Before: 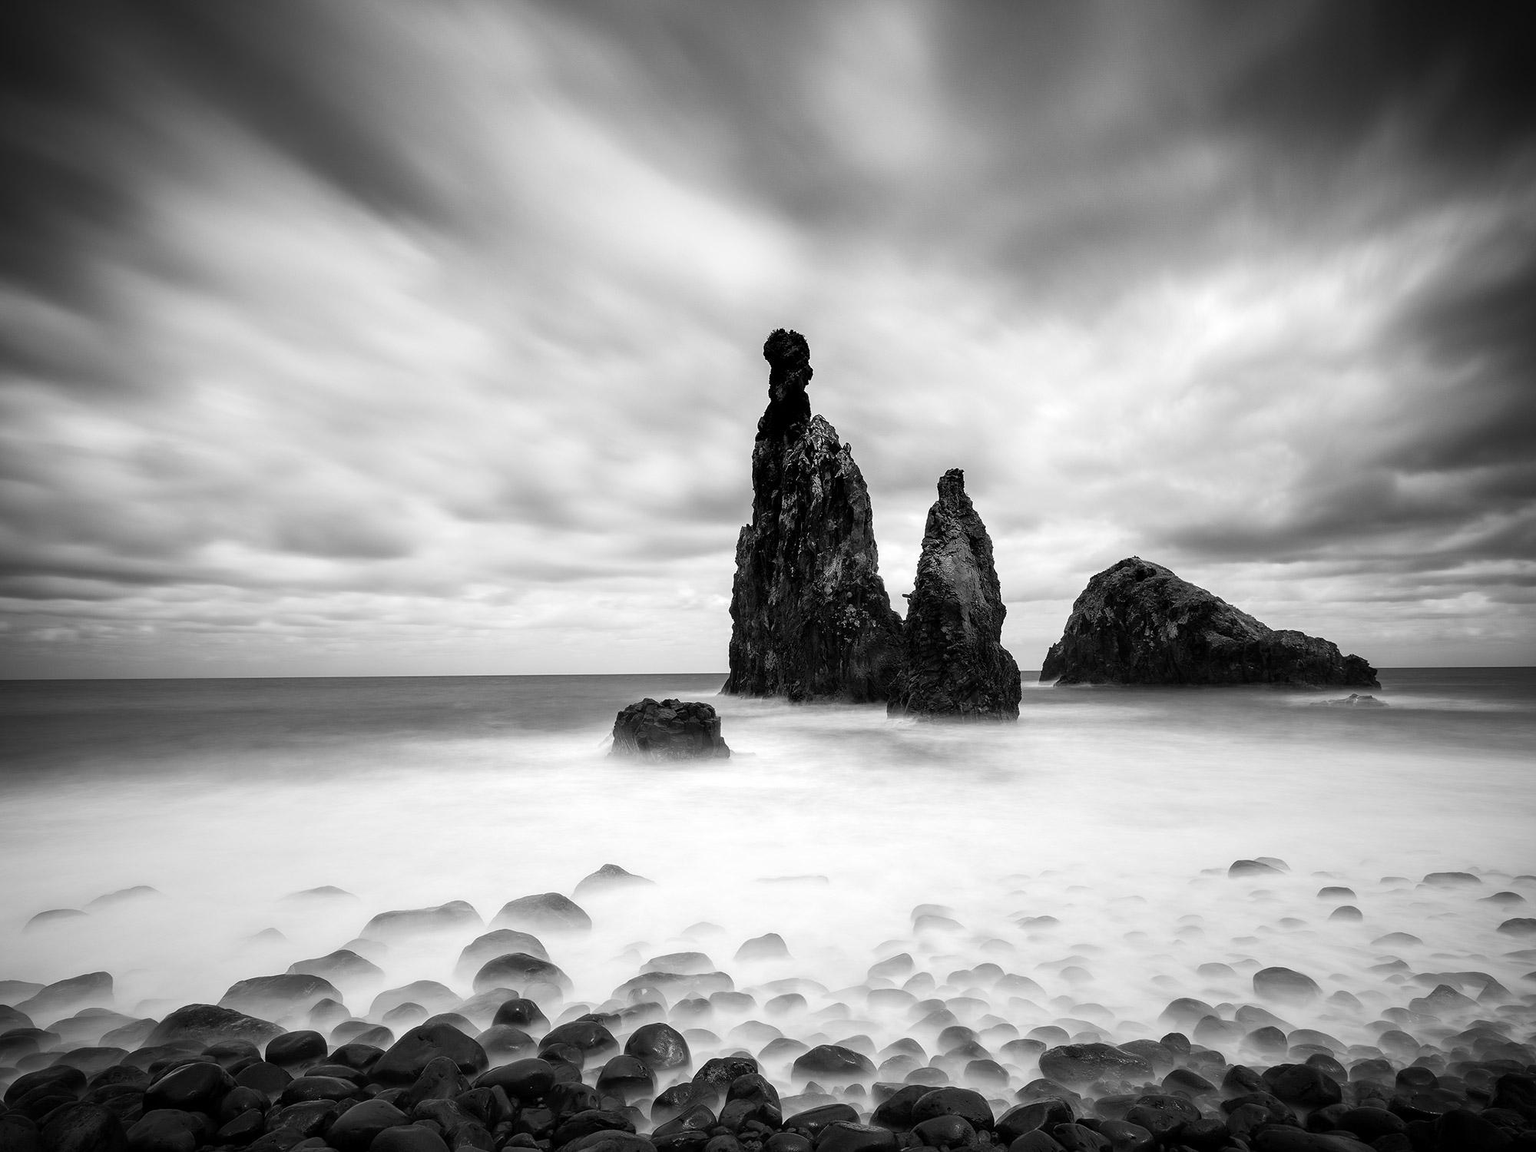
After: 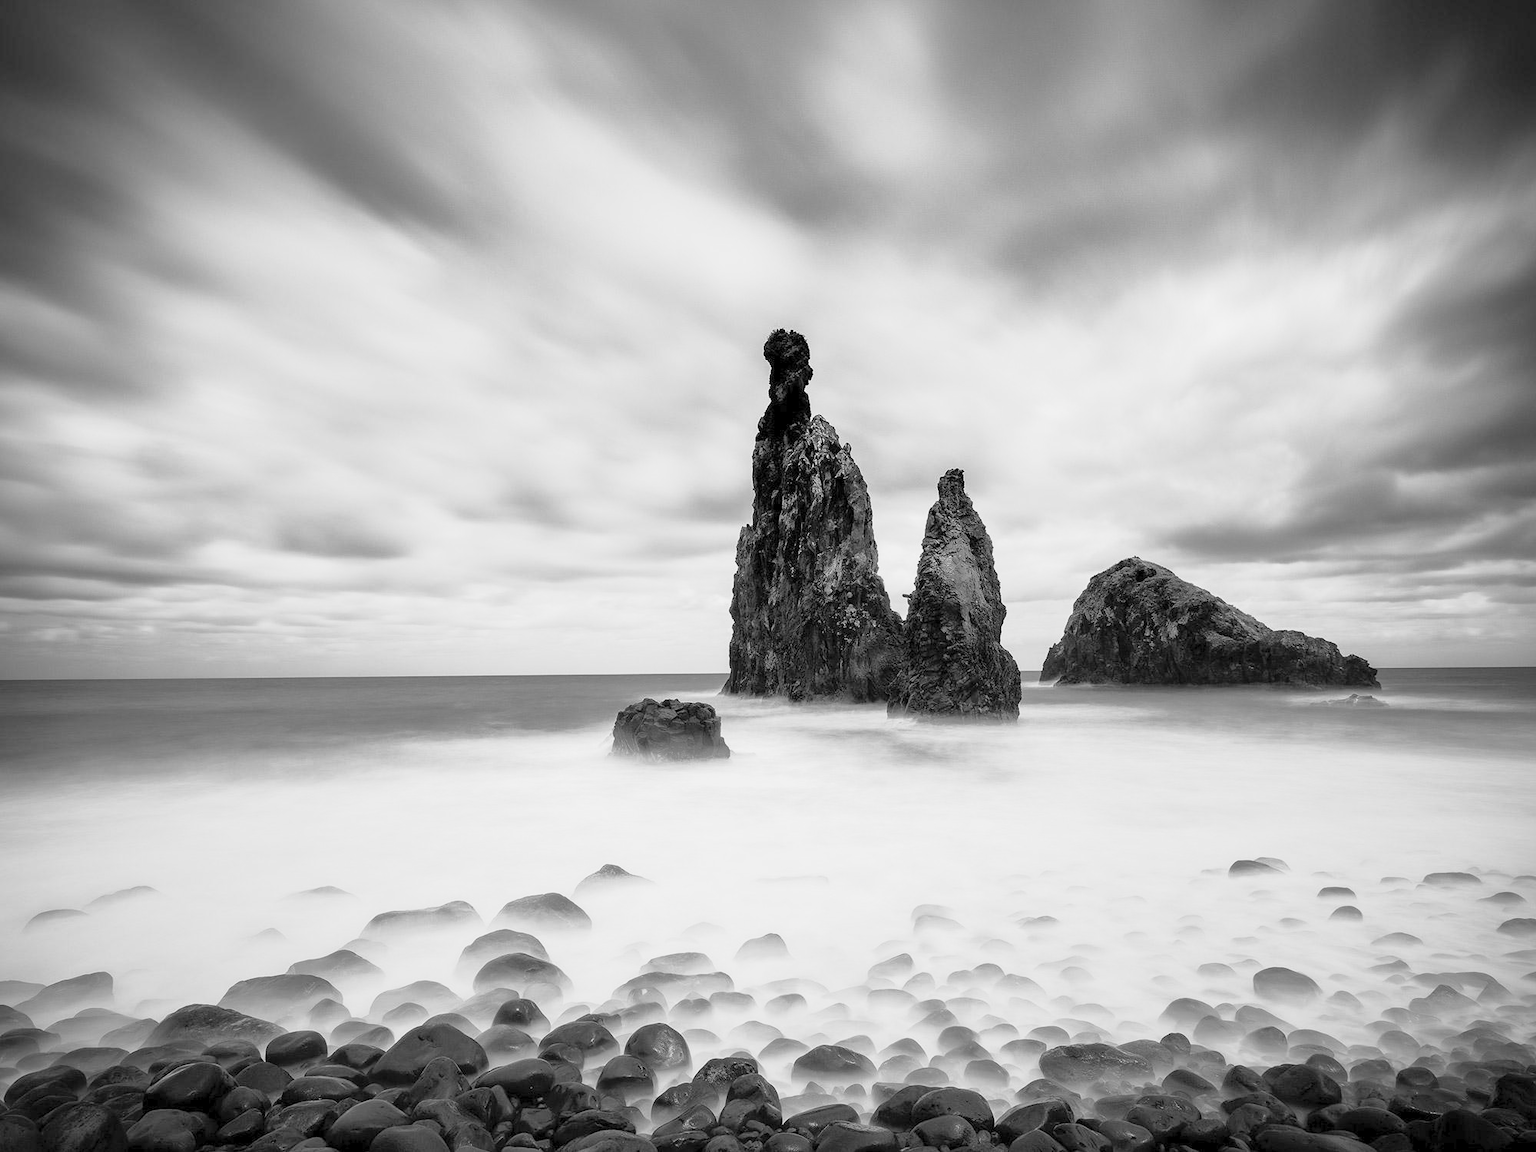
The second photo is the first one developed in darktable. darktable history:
contrast brightness saturation: brightness 0.19, saturation -0.498
tone curve: curves: ch0 [(0, 0) (0.091, 0.077) (0.517, 0.574) (0.745, 0.82) (0.844, 0.908) (0.909, 0.942) (1, 0.973)]; ch1 [(0, 0) (0.437, 0.404) (0.5, 0.5) (0.534, 0.546) (0.58, 0.603) (0.616, 0.649) (1, 1)]; ch2 [(0, 0) (0.442, 0.415) (0.5, 0.5) (0.535, 0.547) (0.585, 0.62) (1, 1)], color space Lab, independent channels, preserve colors none
shadows and highlights: on, module defaults
